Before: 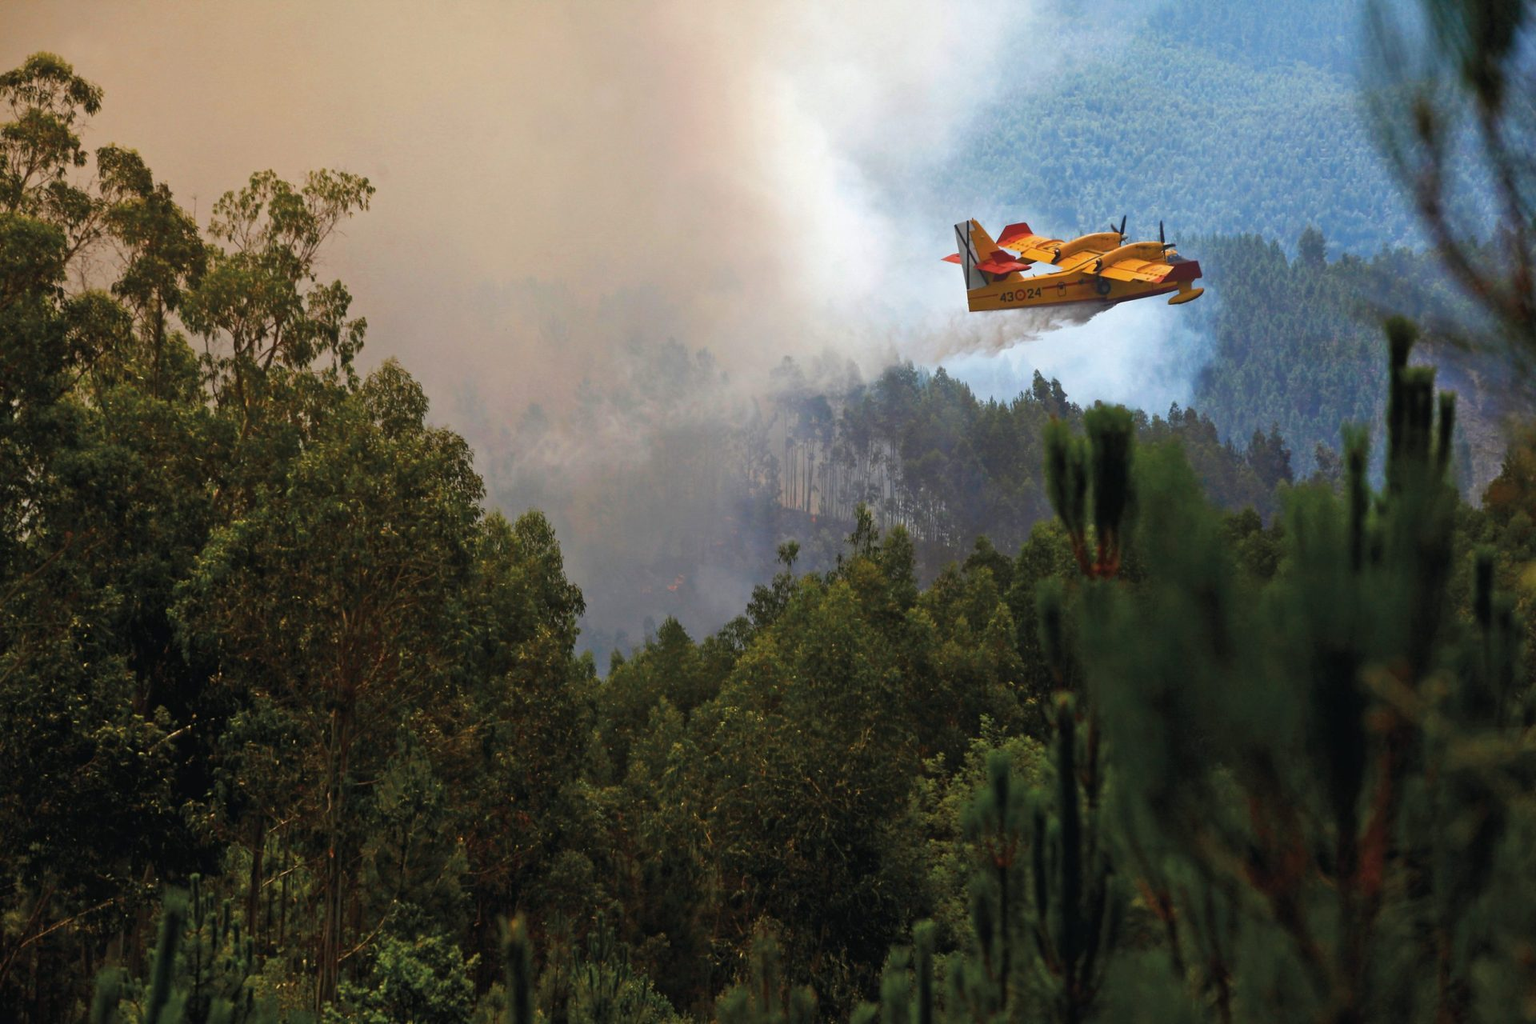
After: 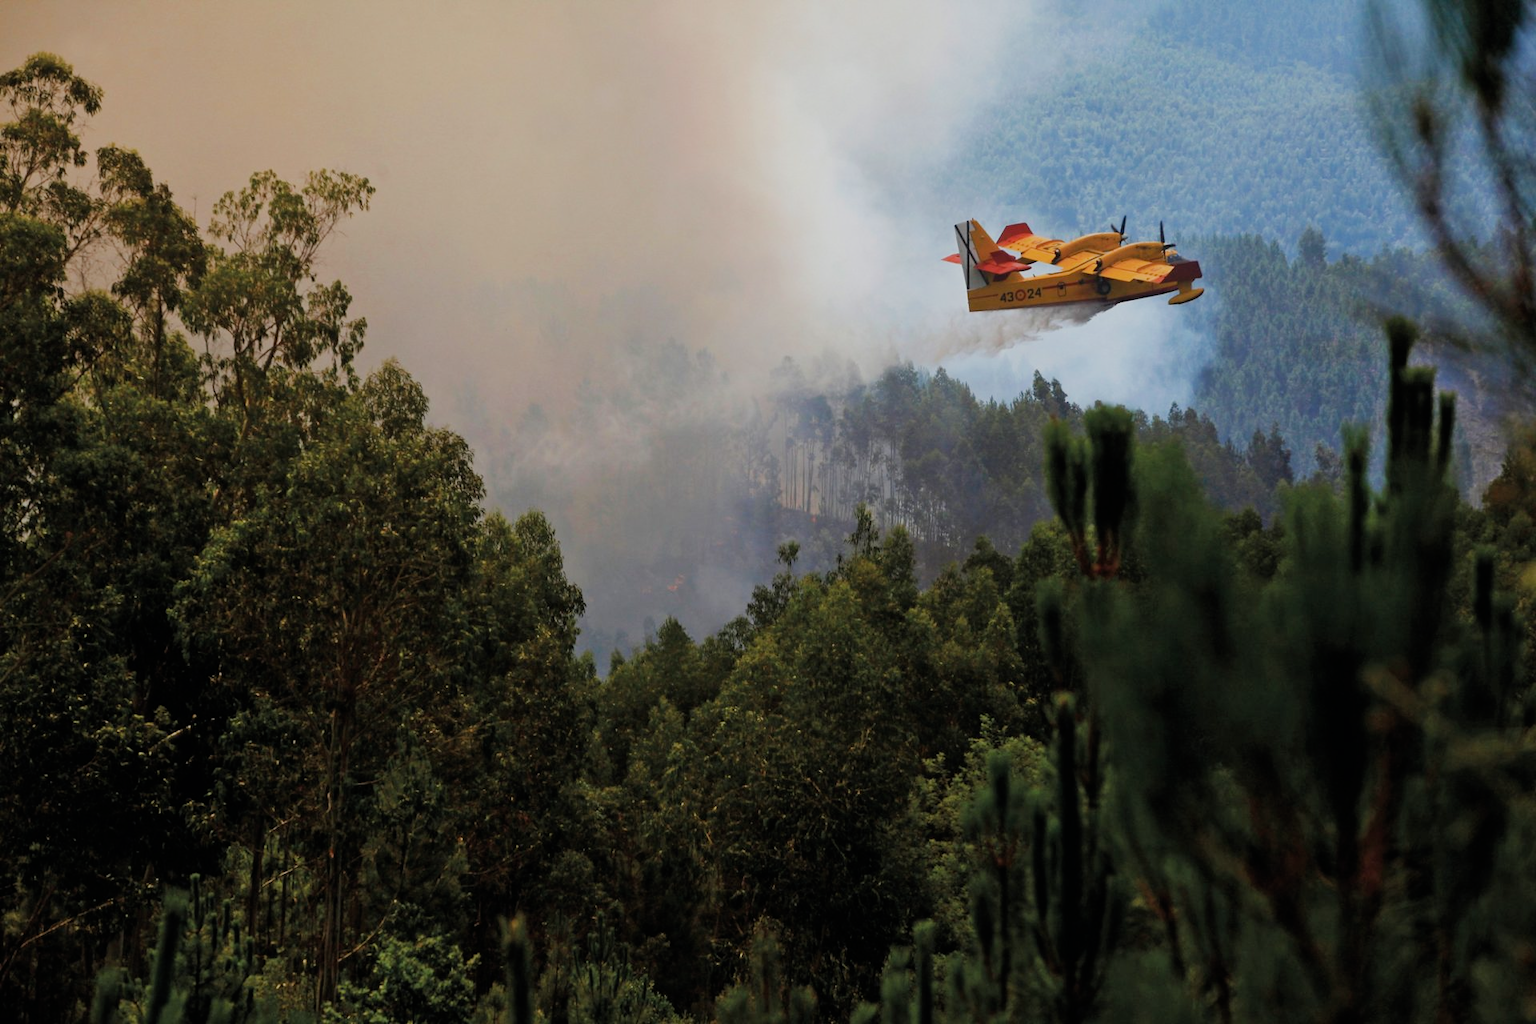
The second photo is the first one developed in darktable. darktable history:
filmic rgb: black relative exposure -7.65 EV, white relative exposure 4.56 EV, threshold 5.99 EV, hardness 3.61, enable highlight reconstruction true
